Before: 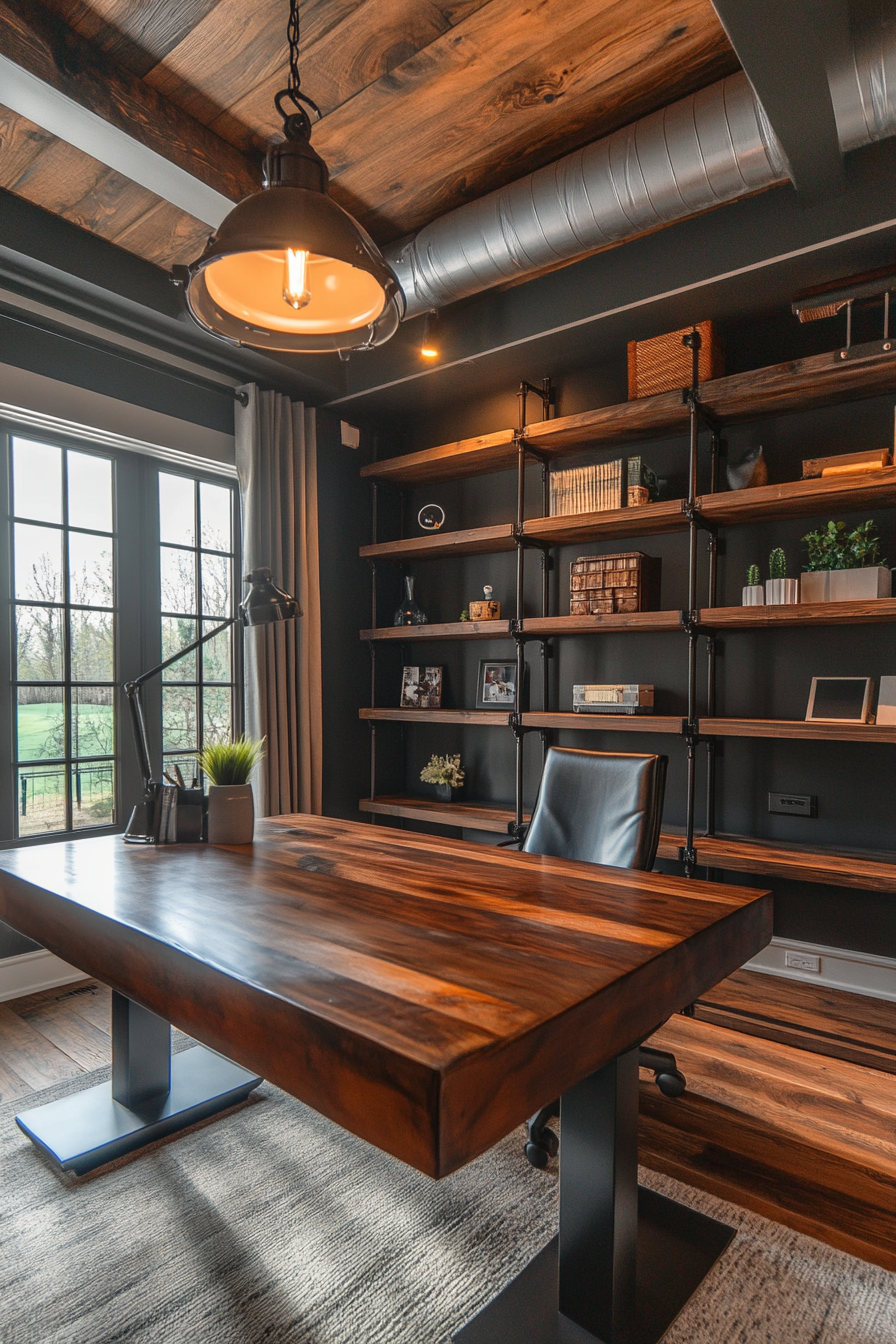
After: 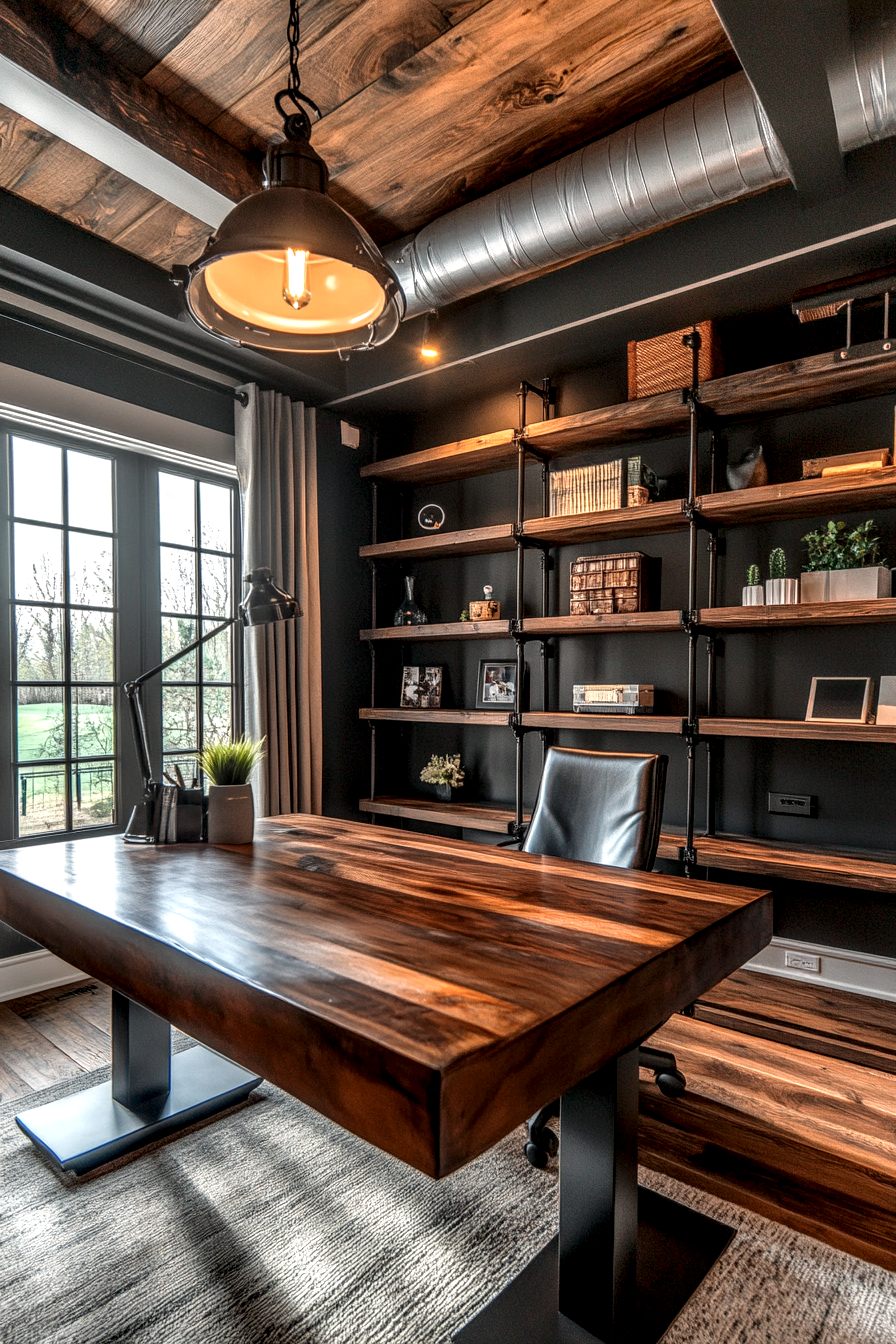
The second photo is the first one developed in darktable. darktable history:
local contrast: highlights 17%, detail 185%
